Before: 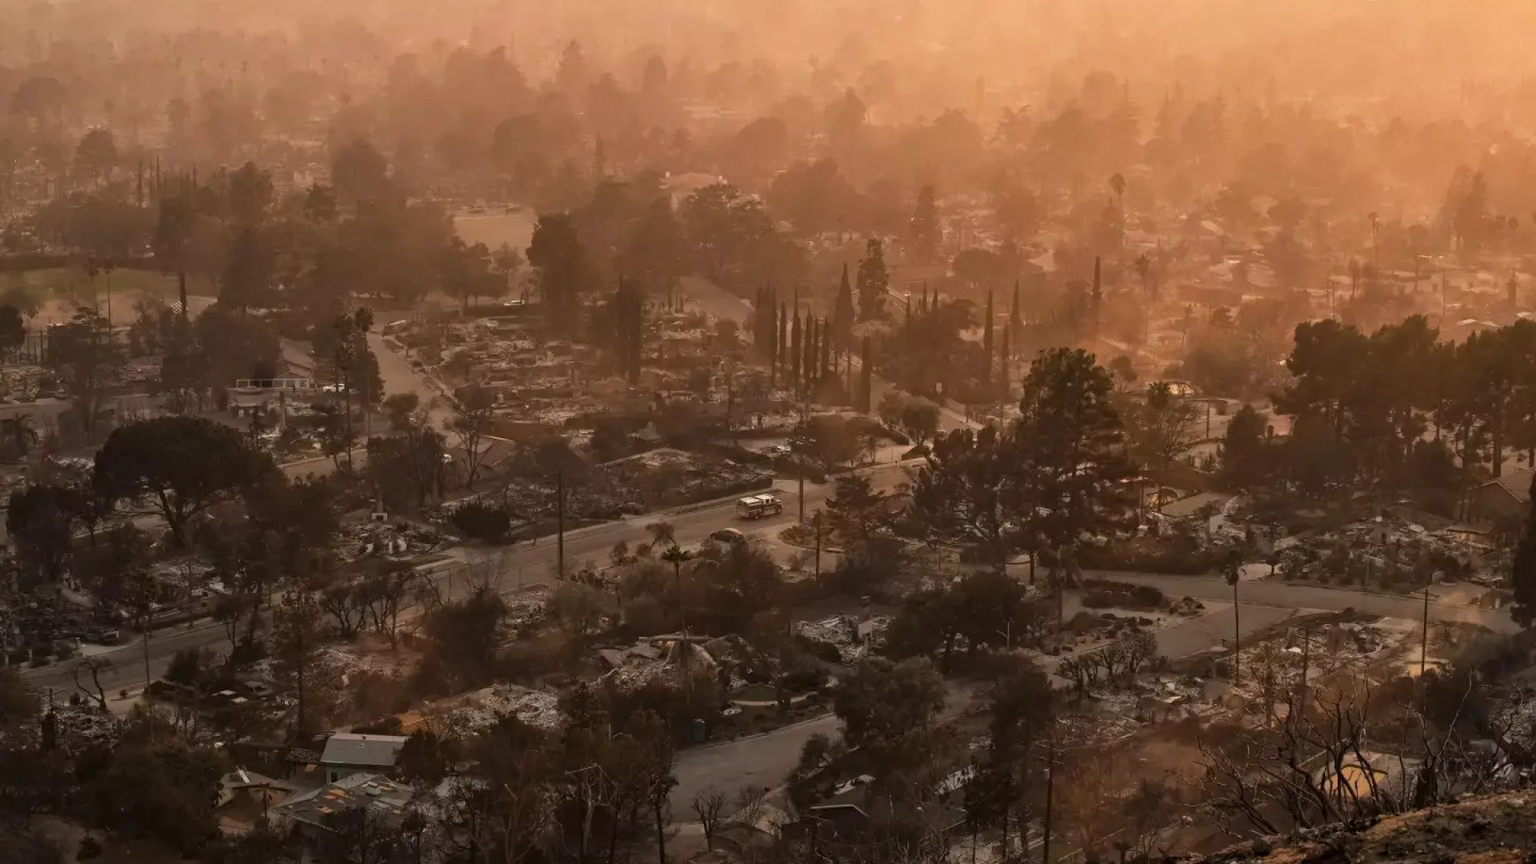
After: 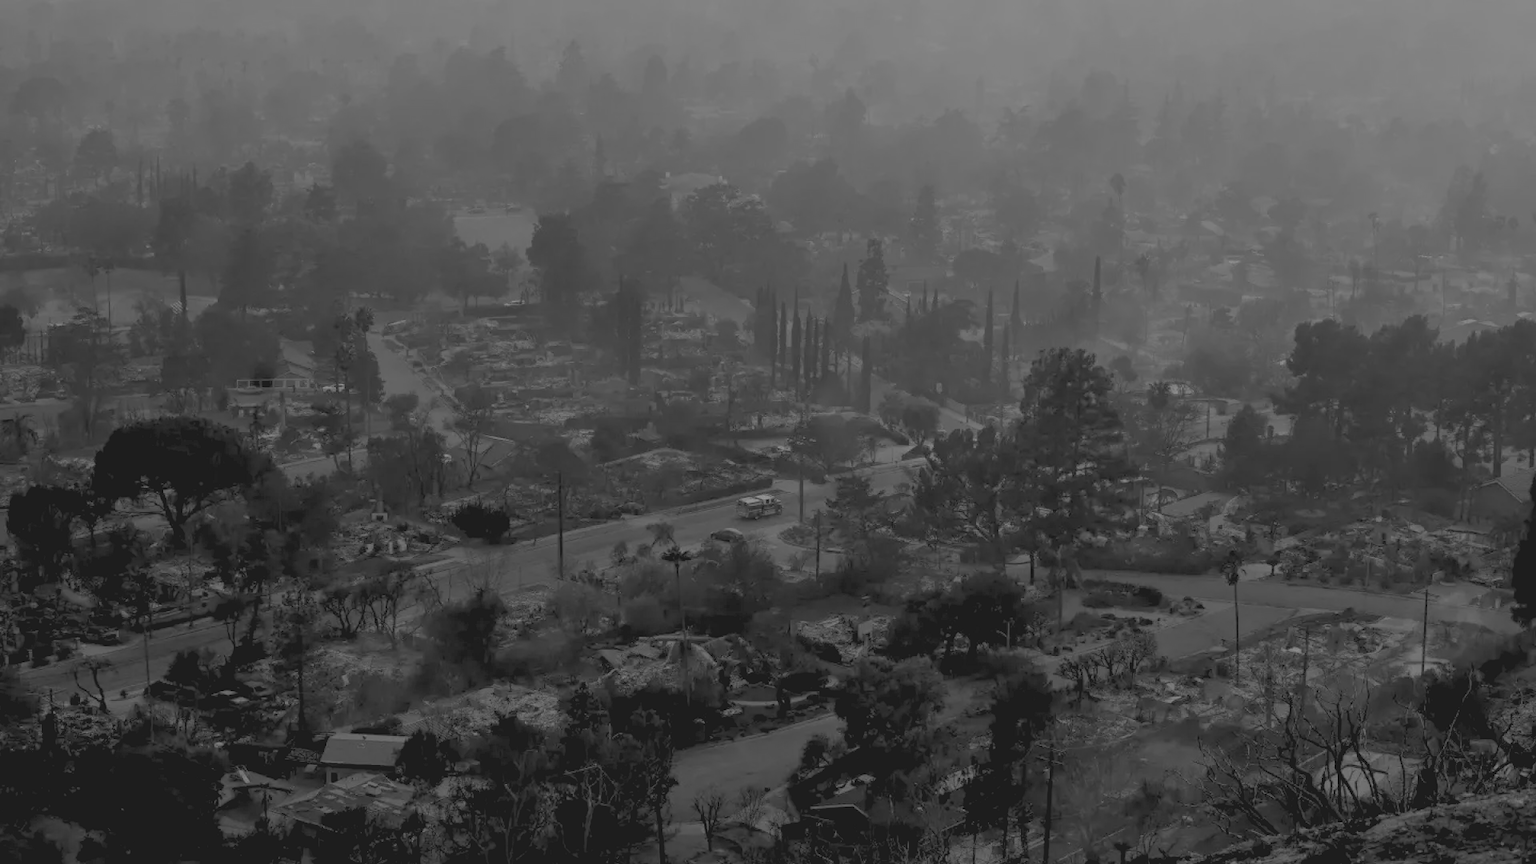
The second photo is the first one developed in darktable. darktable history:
colorize: hue 41.44°, saturation 22%, source mix 60%, lightness 10.61%
monochrome: a 0, b 0, size 0.5, highlights 0.57
rgb levels: preserve colors sum RGB, levels [[0.038, 0.433, 0.934], [0, 0.5, 1], [0, 0.5, 1]]
